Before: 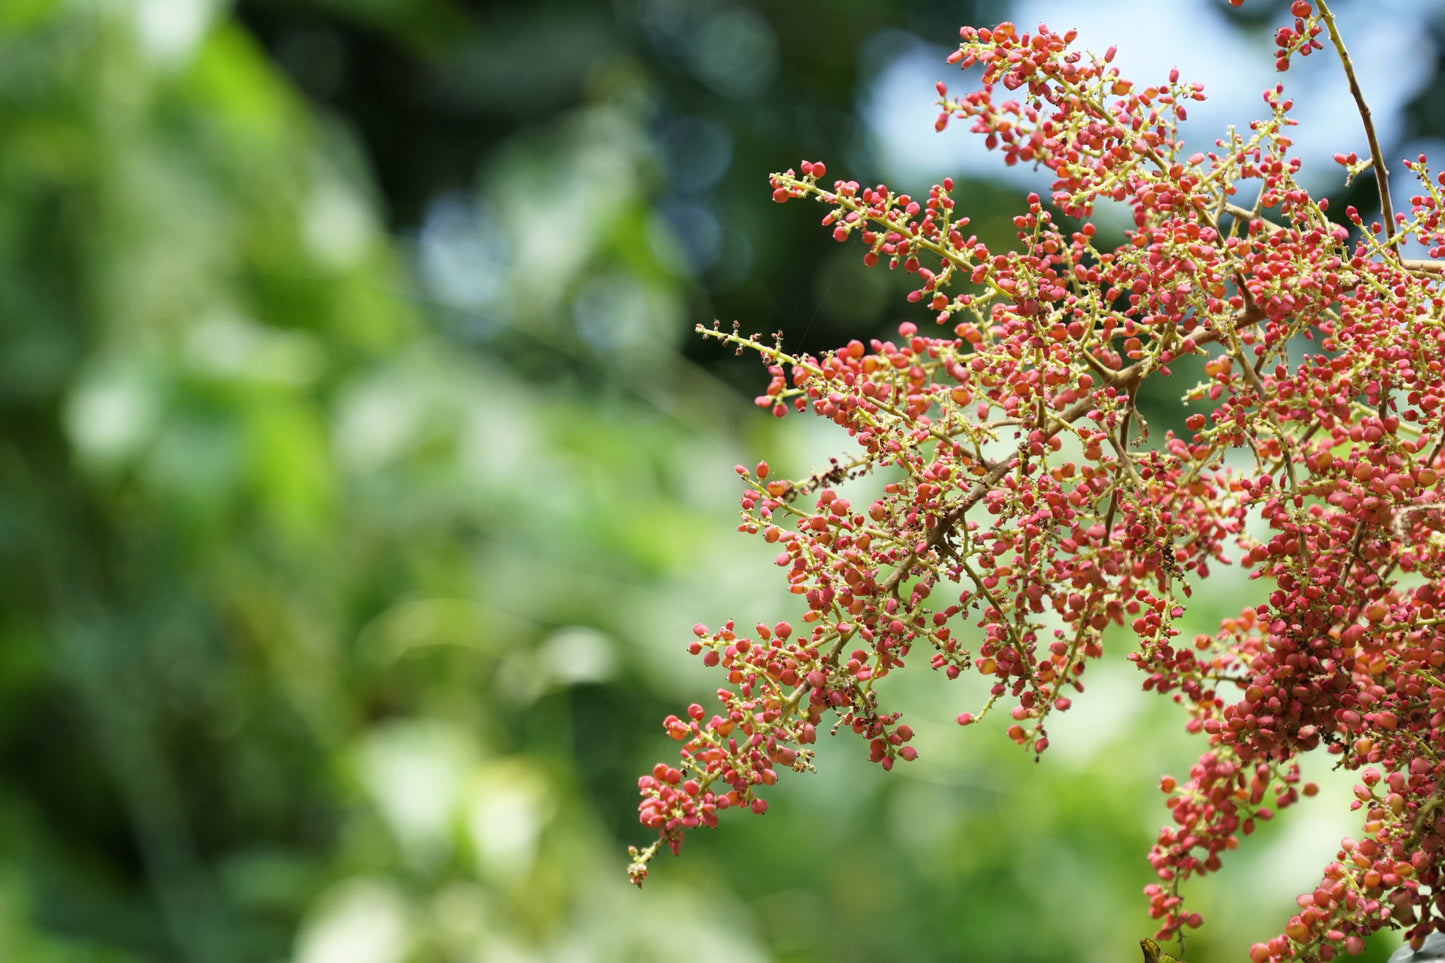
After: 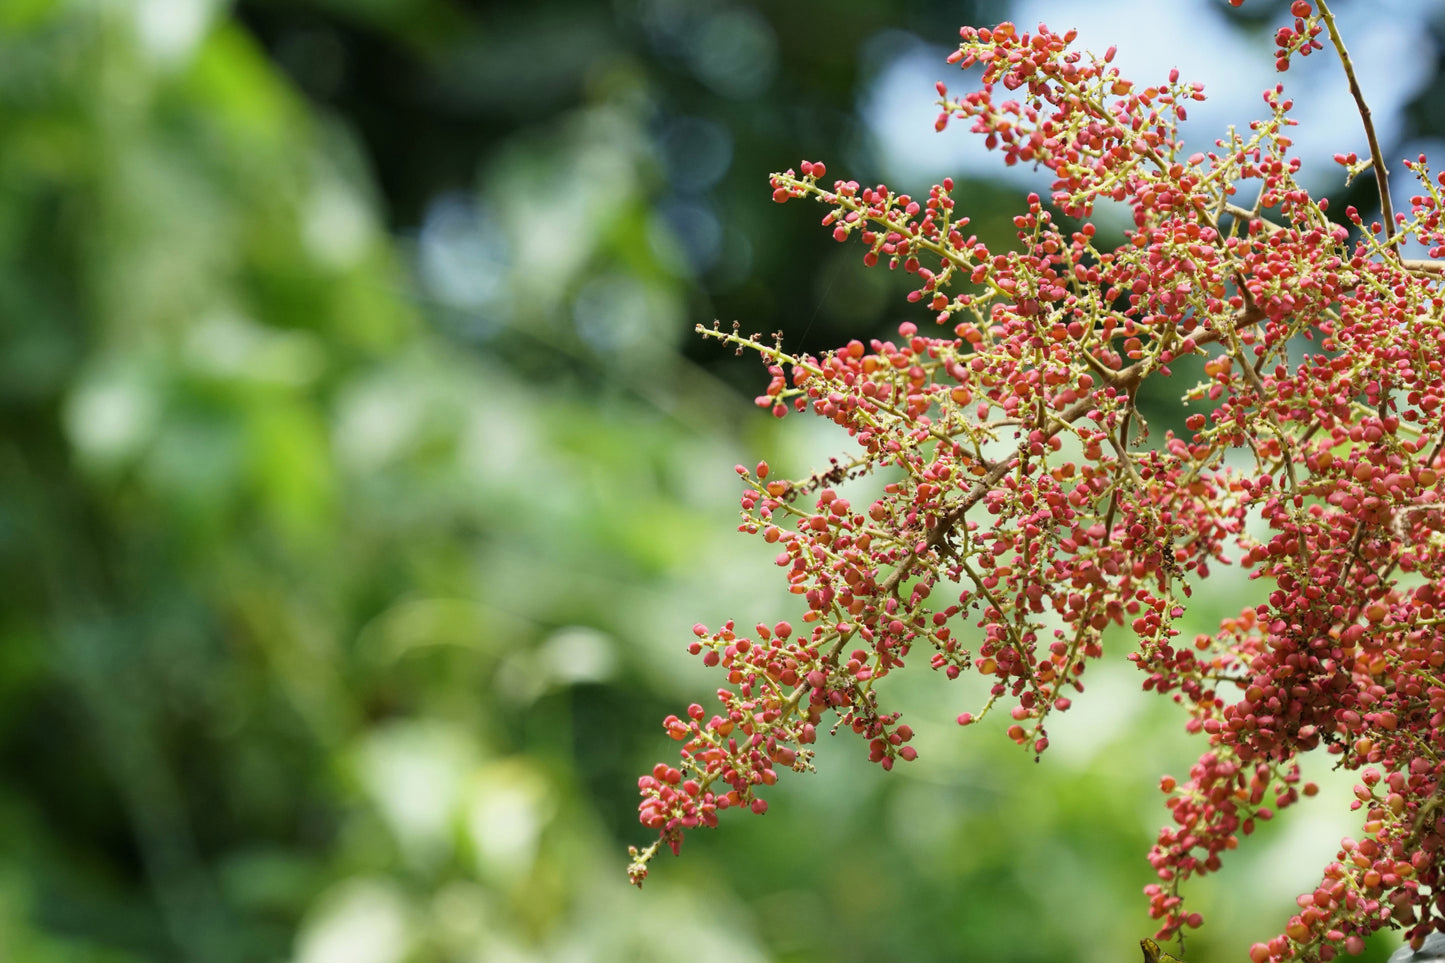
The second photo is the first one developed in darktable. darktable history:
exposure: exposure -0.112 EV, compensate exposure bias true, compensate highlight preservation false
tone equalizer: on, module defaults
